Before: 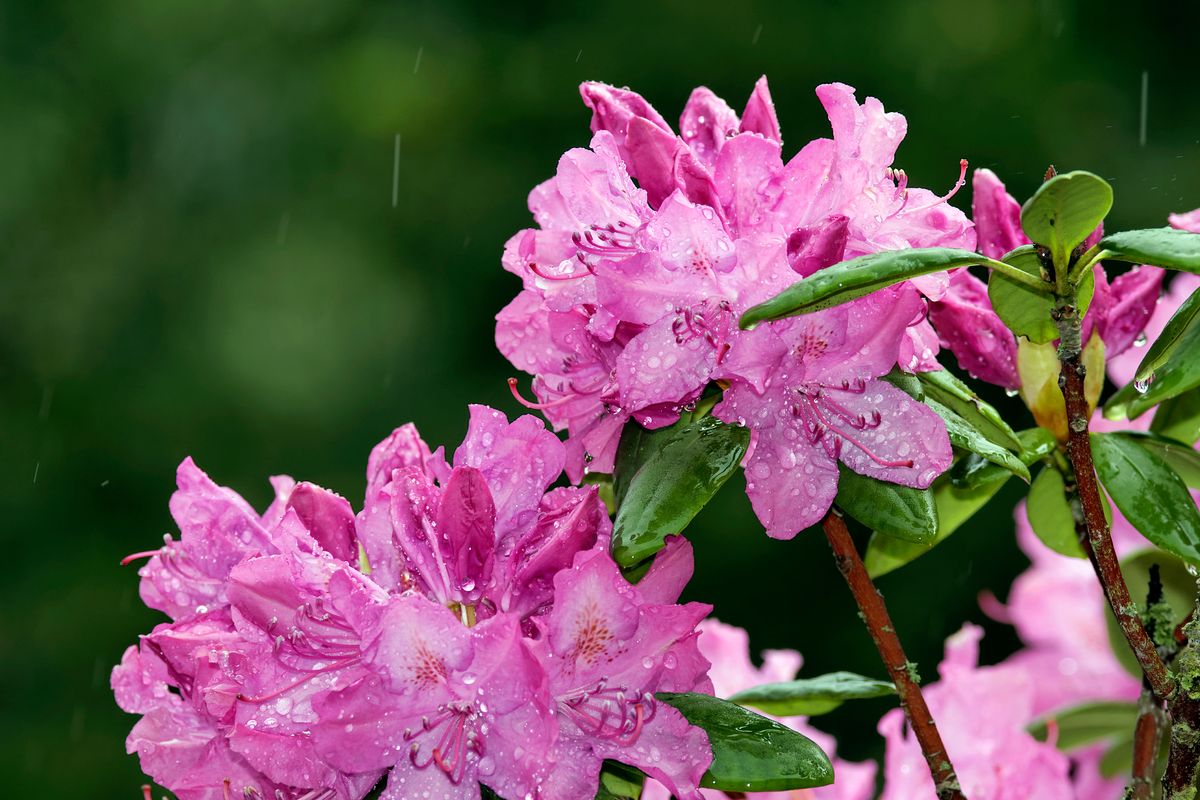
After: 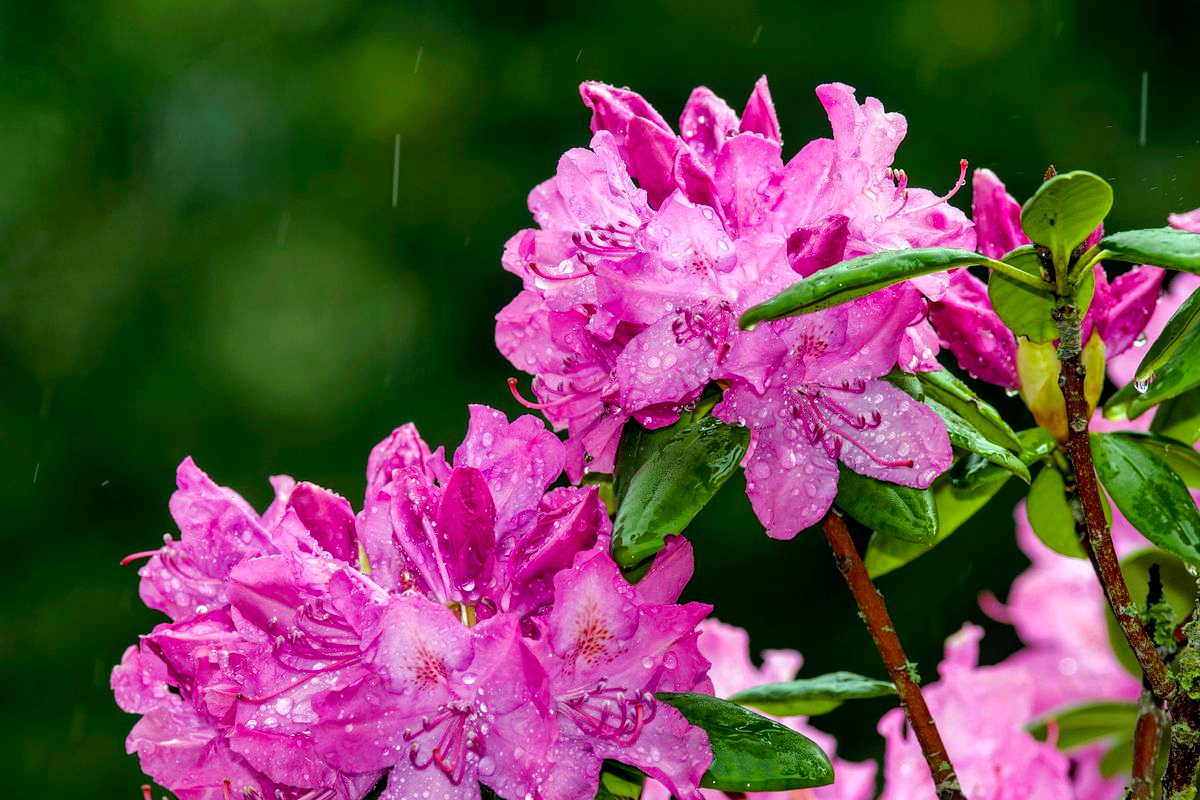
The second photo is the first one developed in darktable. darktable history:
color balance rgb: perceptual saturation grading › global saturation 25%, global vibrance 20%
tone equalizer: -8 EV -1.84 EV, -7 EV -1.16 EV, -6 EV -1.62 EV, smoothing diameter 25%, edges refinement/feathering 10, preserve details guided filter
local contrast: on, module defaults
